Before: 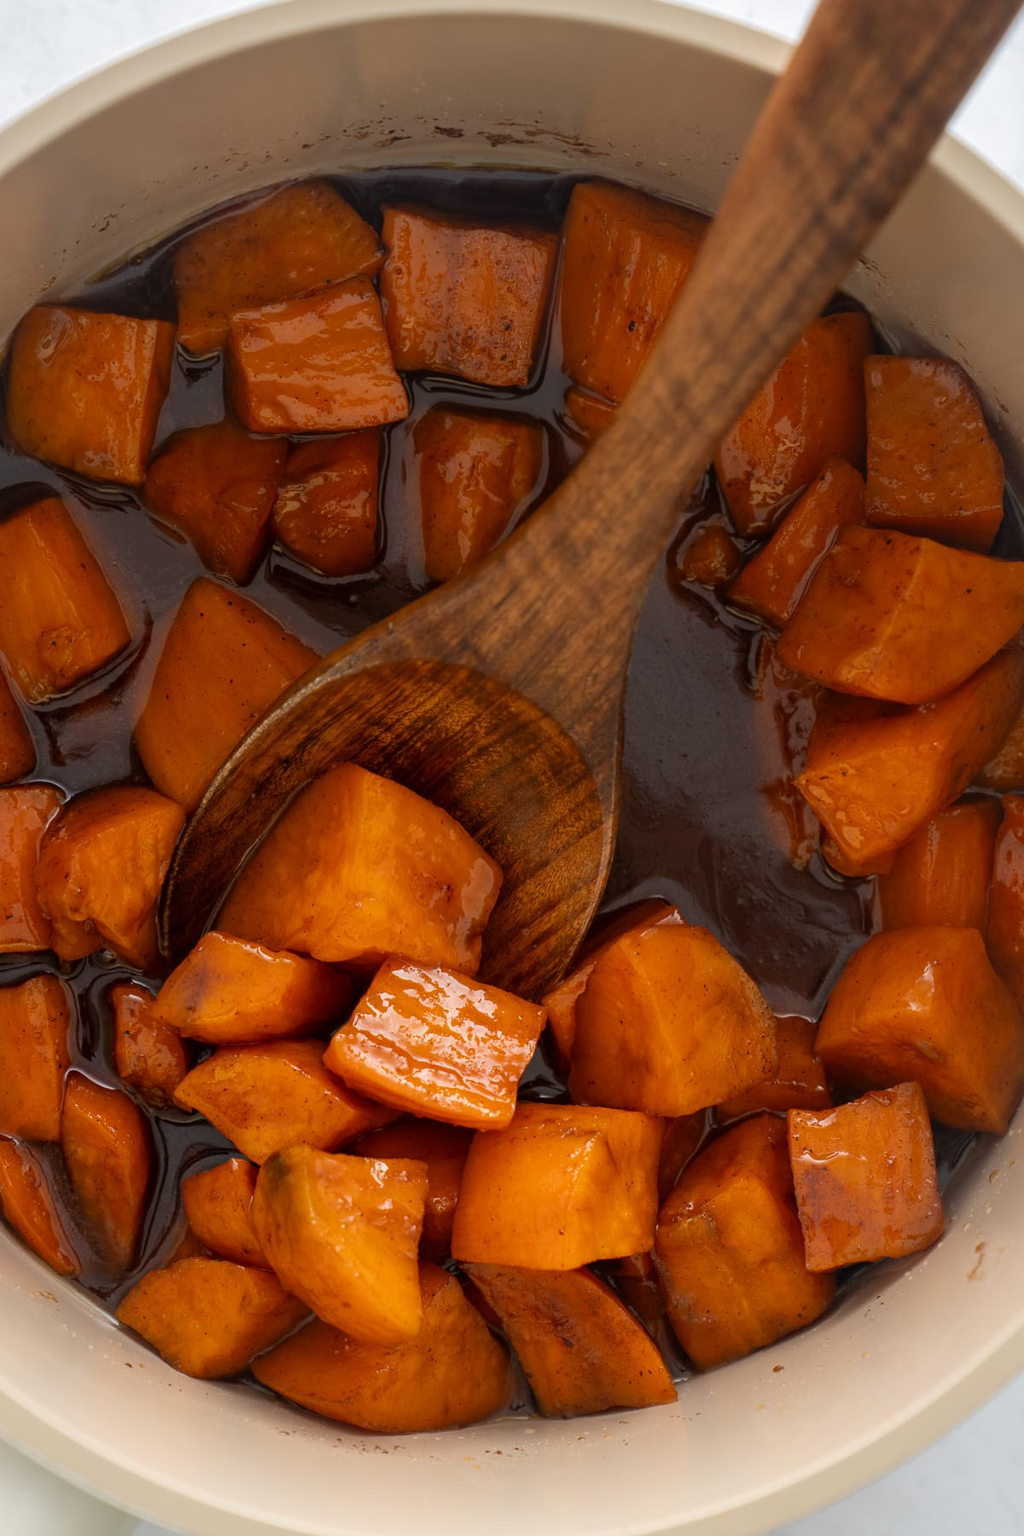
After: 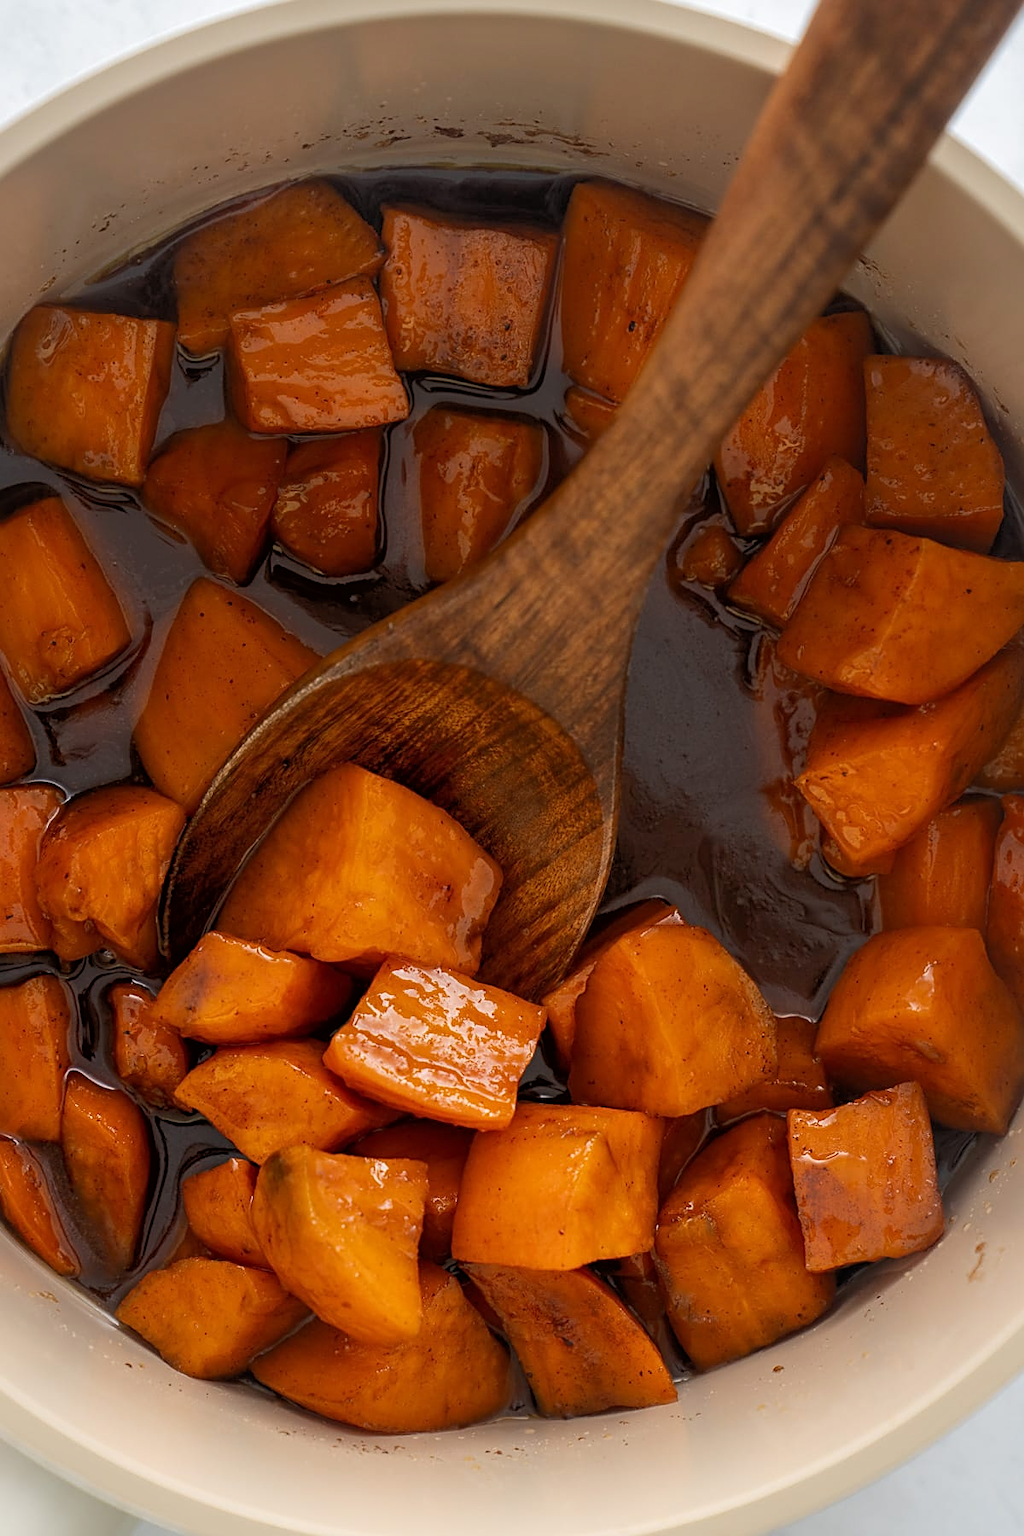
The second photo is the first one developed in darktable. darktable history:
sharpen: amount 0.472
tone equalizer: -8 EV -1.86 EV, -7 EV -1.15 EV, -6 EV -1.63 EV
